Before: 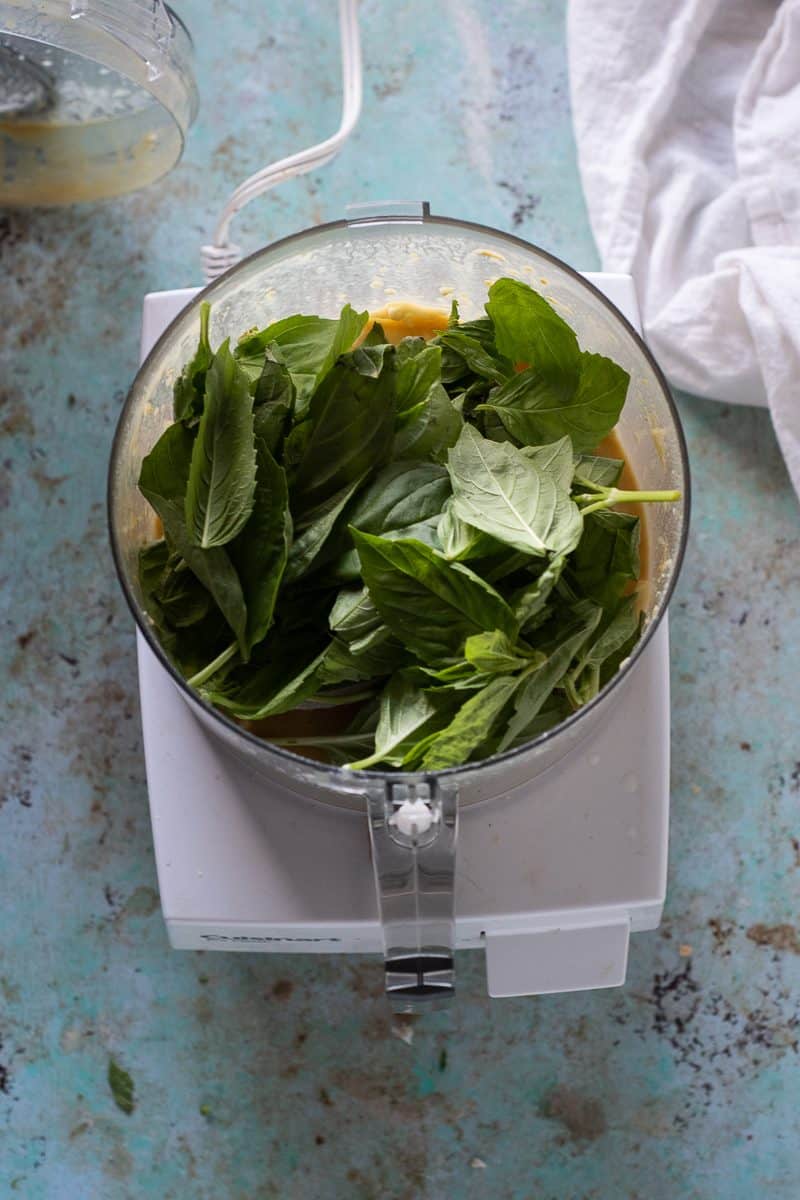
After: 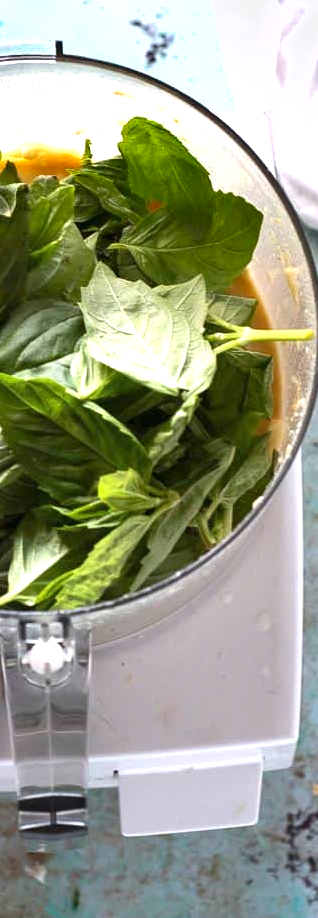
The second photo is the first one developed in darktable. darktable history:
crop: left 45.958%, top 13.474%, right 14.181%, bottom 9.993%
shadows and highlights: low approximation 0.01, soften with gaussian
exposure: exposure 1.065 EV, compensate exposure bias true, compensate highlight preservation false
